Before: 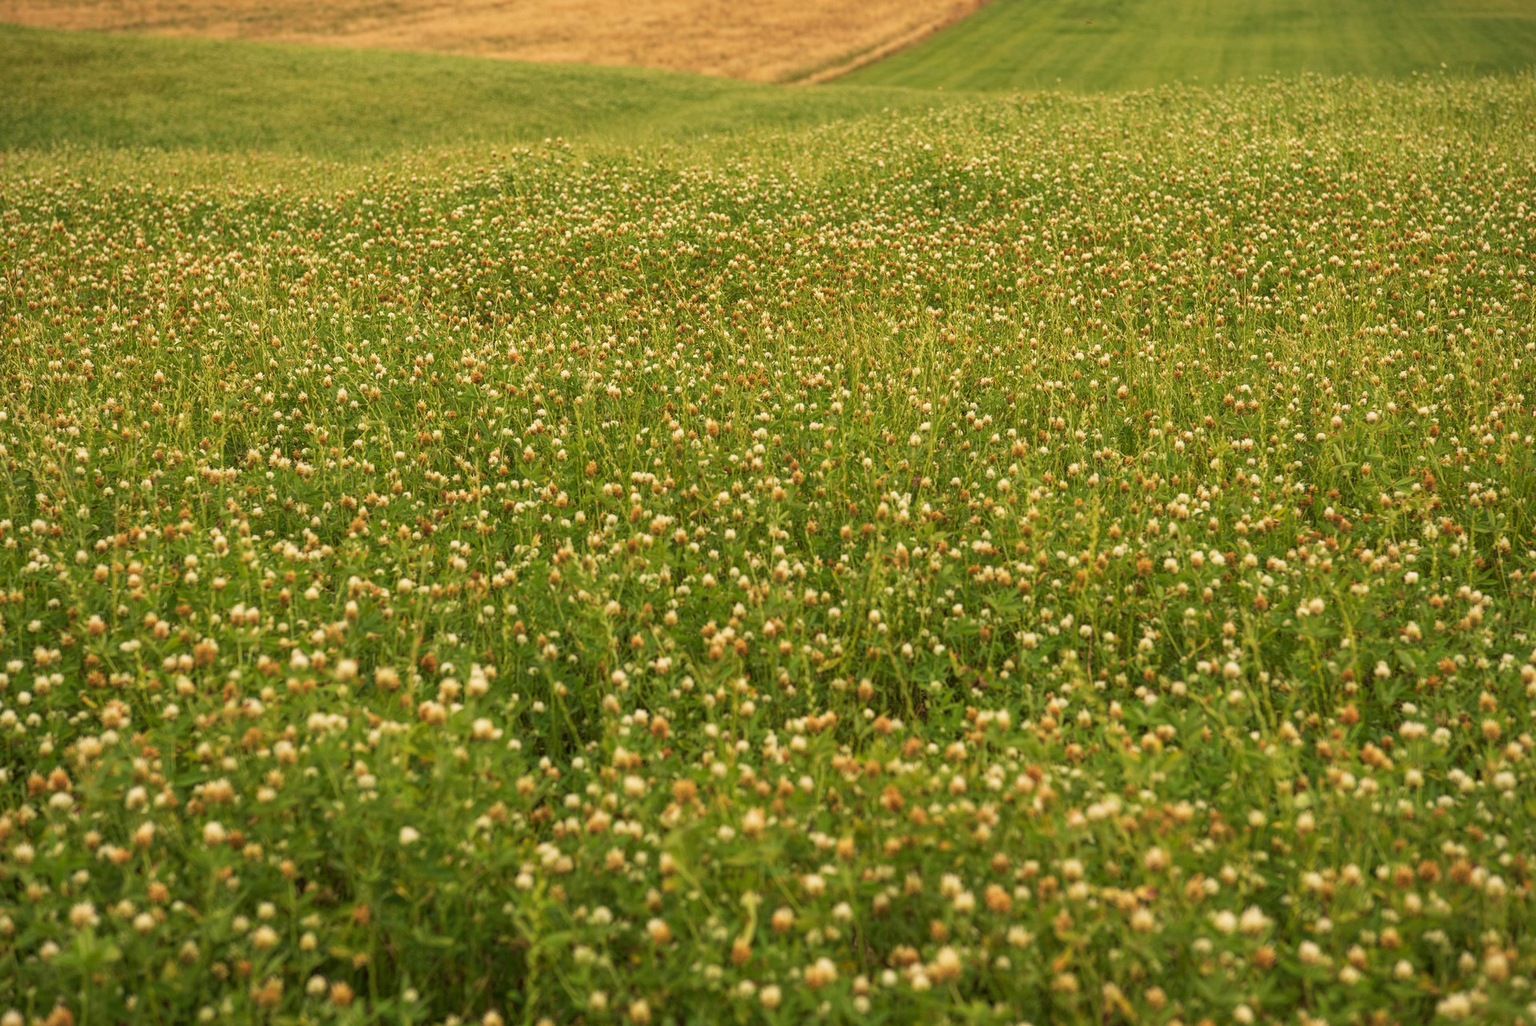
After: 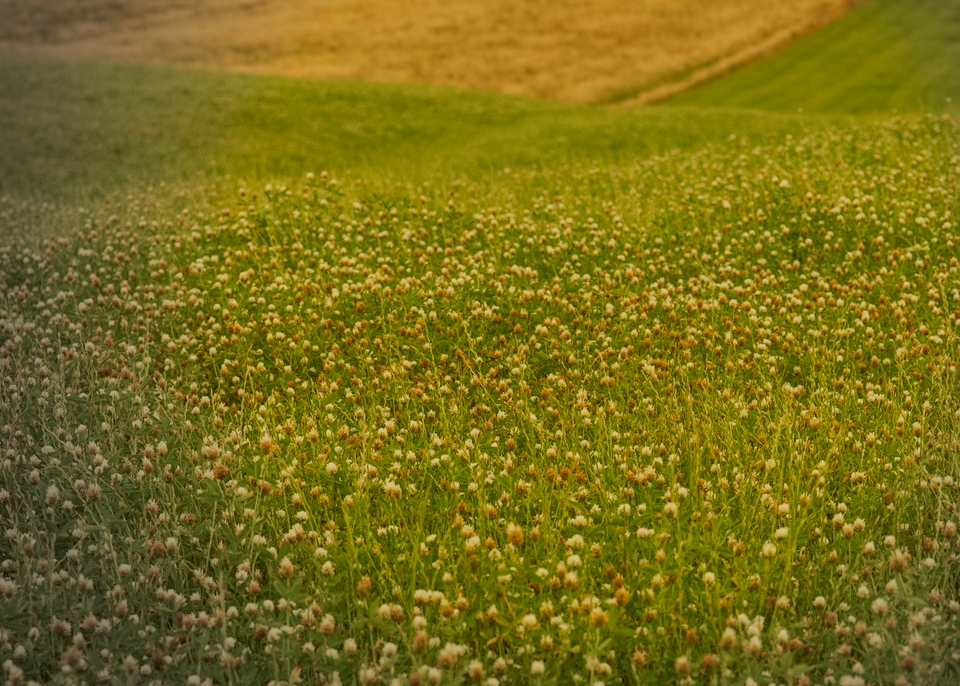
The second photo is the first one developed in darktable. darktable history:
crop: left 19.556%, right 30.401%, bottom 46.458%
contrast brightness saturation: contrast -0.1, saturation -0.1
vignetting: fall-off start 73.57%, center (0.22, -0.235)
white balance: red 1.029, blue 0.92
color balance: output saturation 98.5%
exposure: black level correction 0.011, exposure -0.478 EV, compensate highlight preservation false
color correction: highlights a* -1.43, highlights b* 10.12, shadows a* 0.395, shadows b* 19.35
